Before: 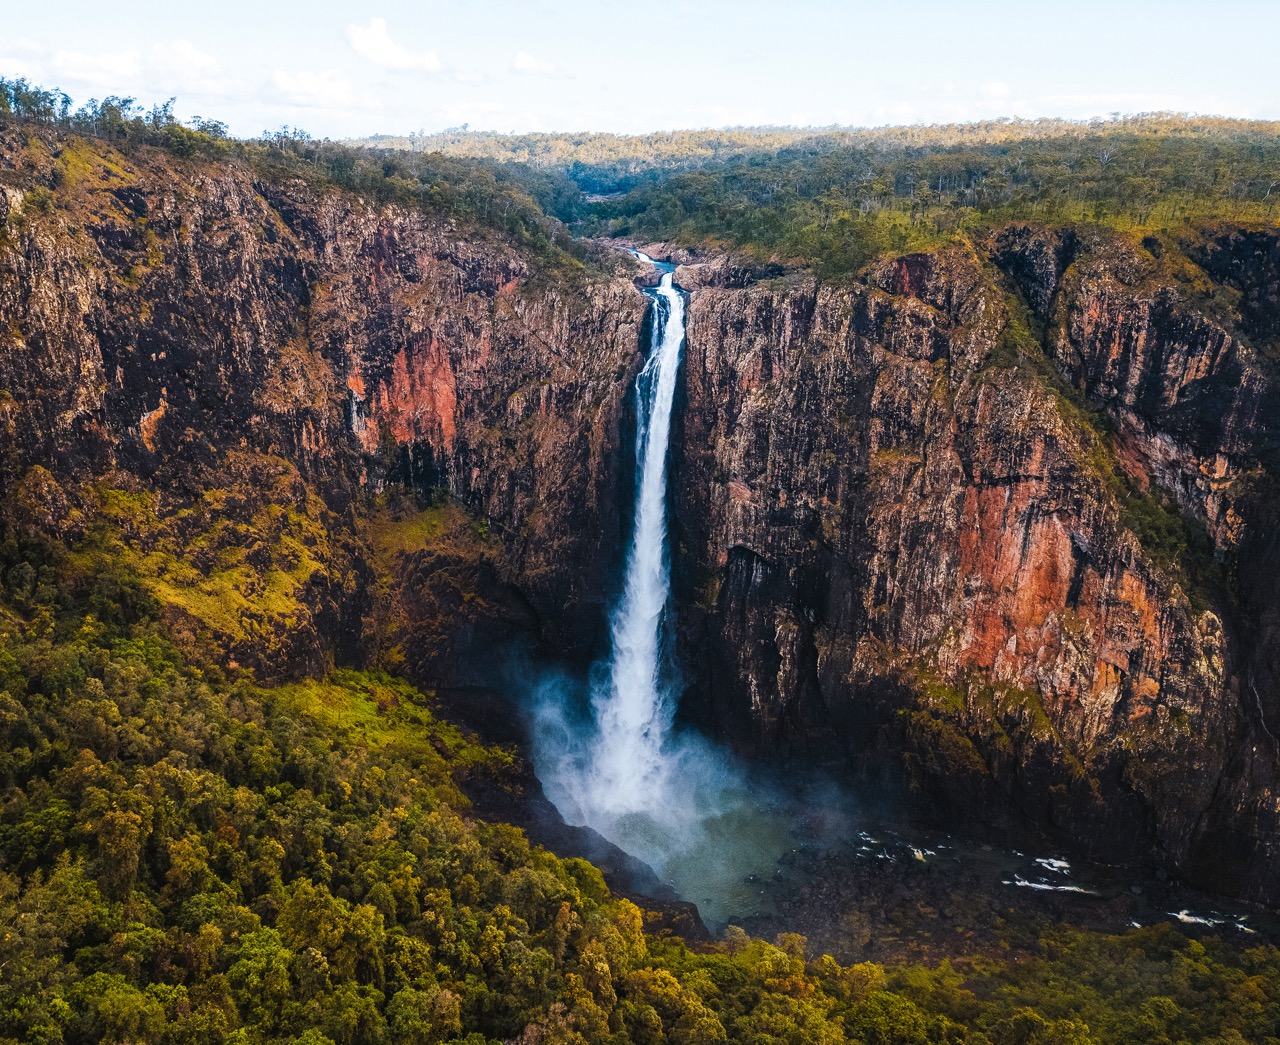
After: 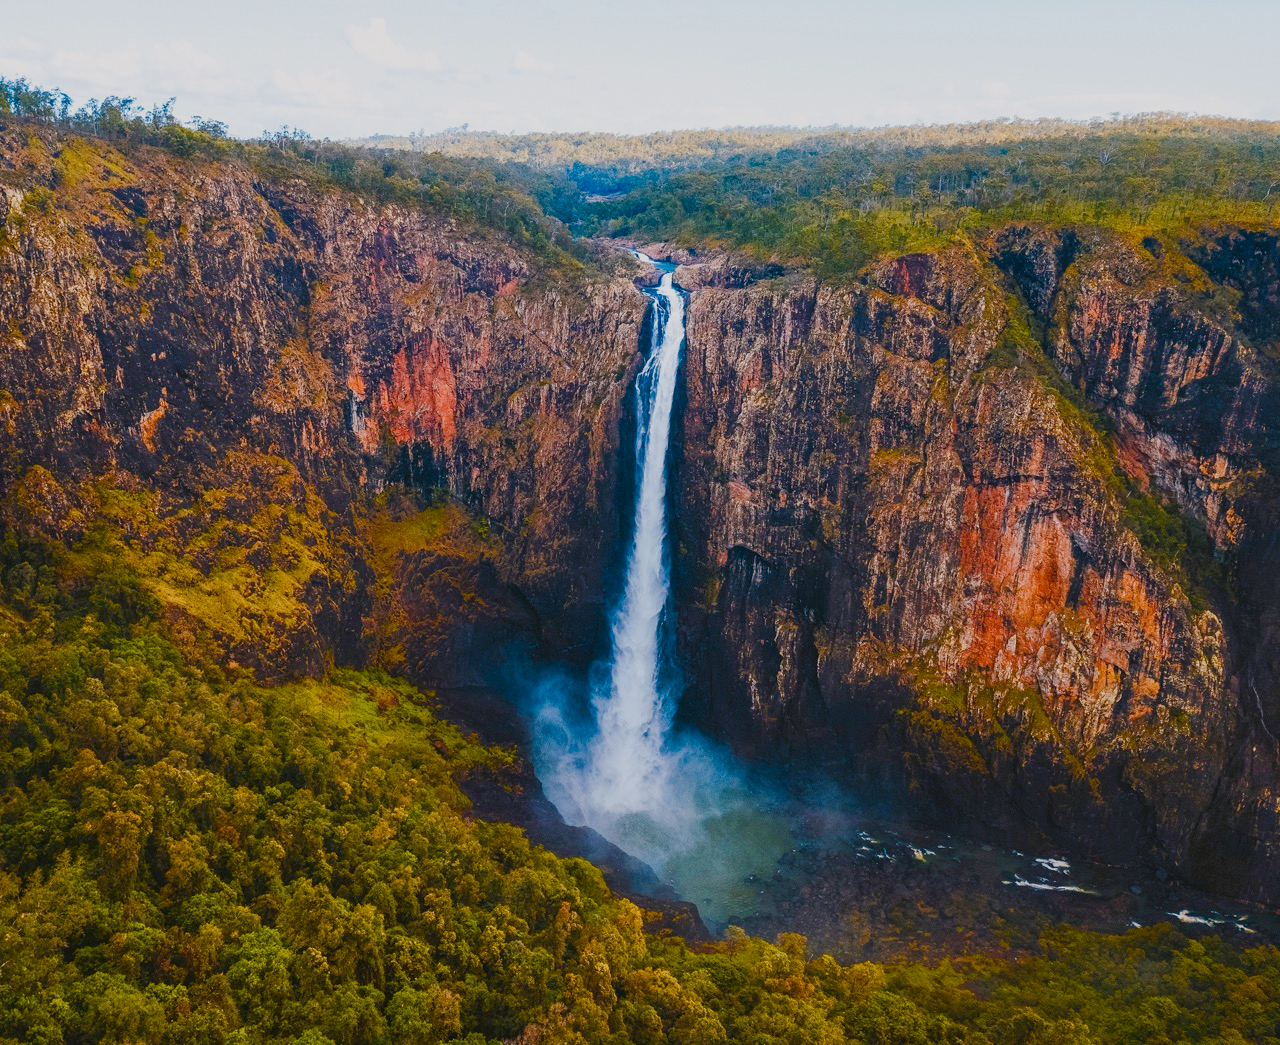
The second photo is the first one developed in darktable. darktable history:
color balance: output saturation 120%
color balance rgb: shadows lift › chroma 1%, shadows lift › hue 113°, highlights gain › chroma 0.2%, highlights gain › hue 333°, perceptual saturation grading › global saturation 20%, perceptual saturation grading › highlights -50%, perceptual saturation grading › shadows 25%, contrast -20%
